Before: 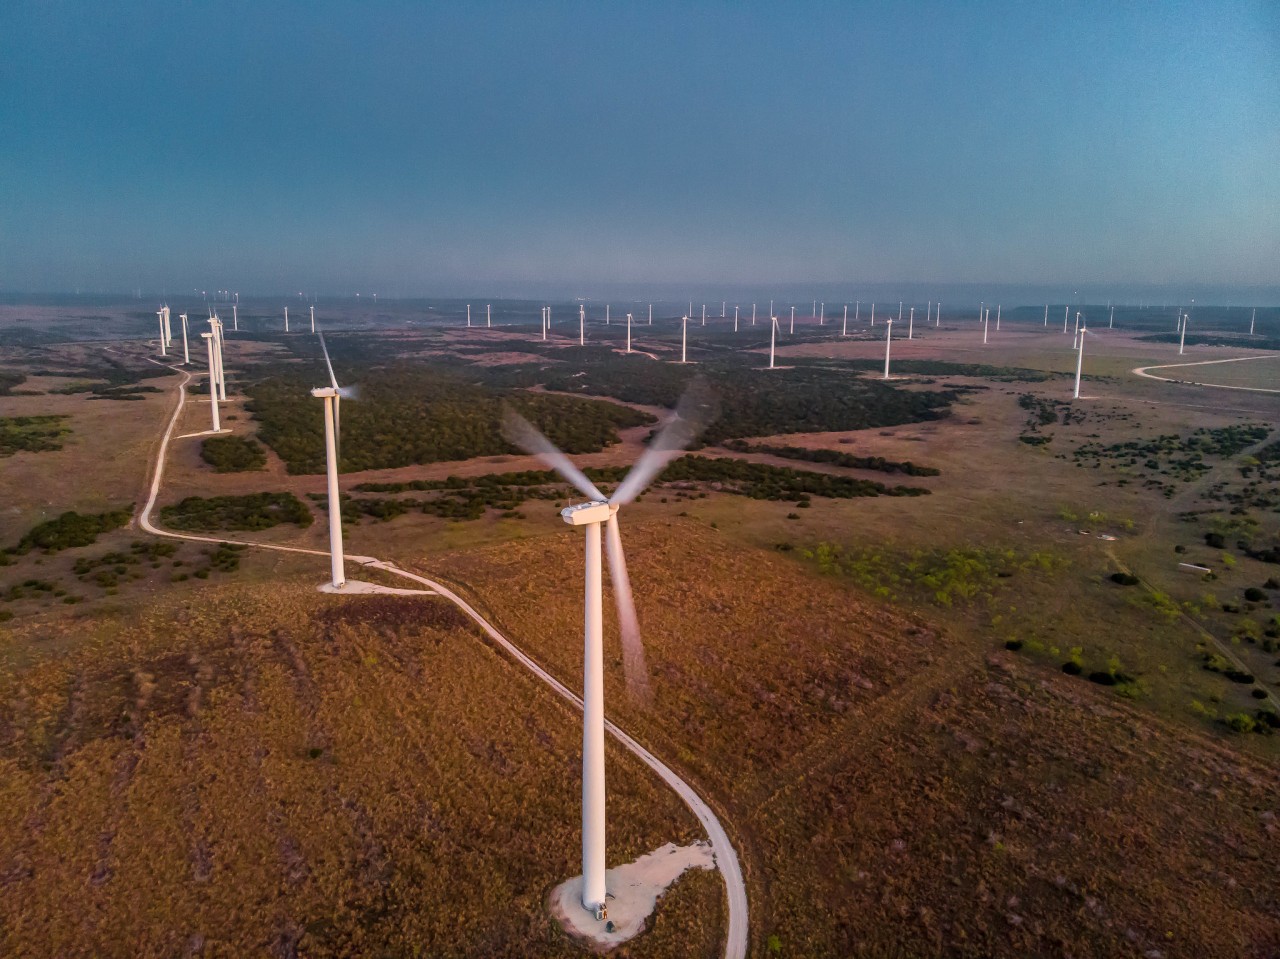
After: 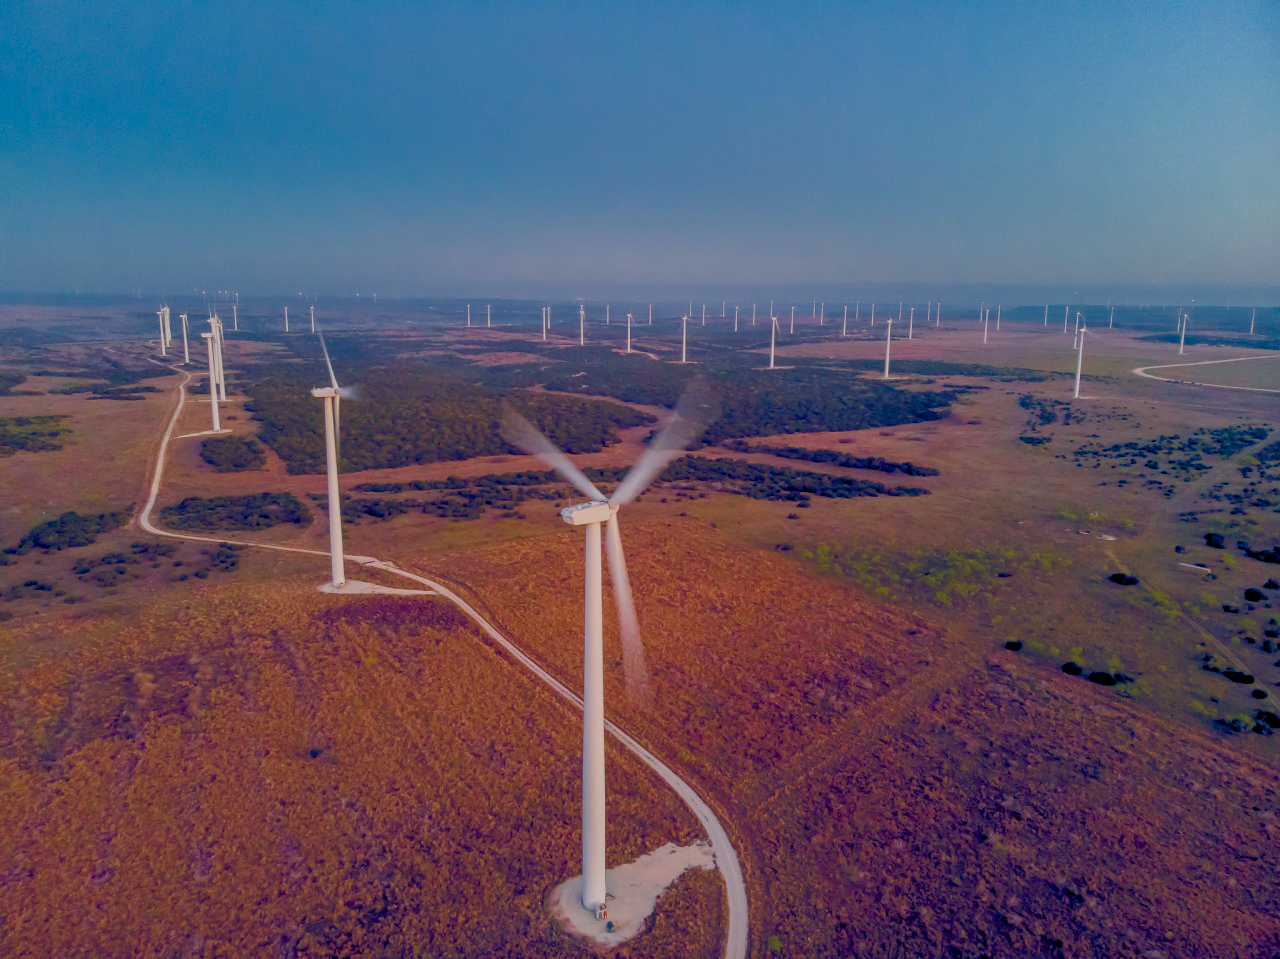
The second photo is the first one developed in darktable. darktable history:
color balance rgb: power › hue 308.75°, global offset › luminance -0.273%, global offset › chroma 0.303%, global offset › hue 262.24°, perceptual saturation grading › global saturation 25.877%, perceptual saturation grading › highlights -50.301%, perceptual saturation grading › shadows 30.556%, contrast -29.352%
